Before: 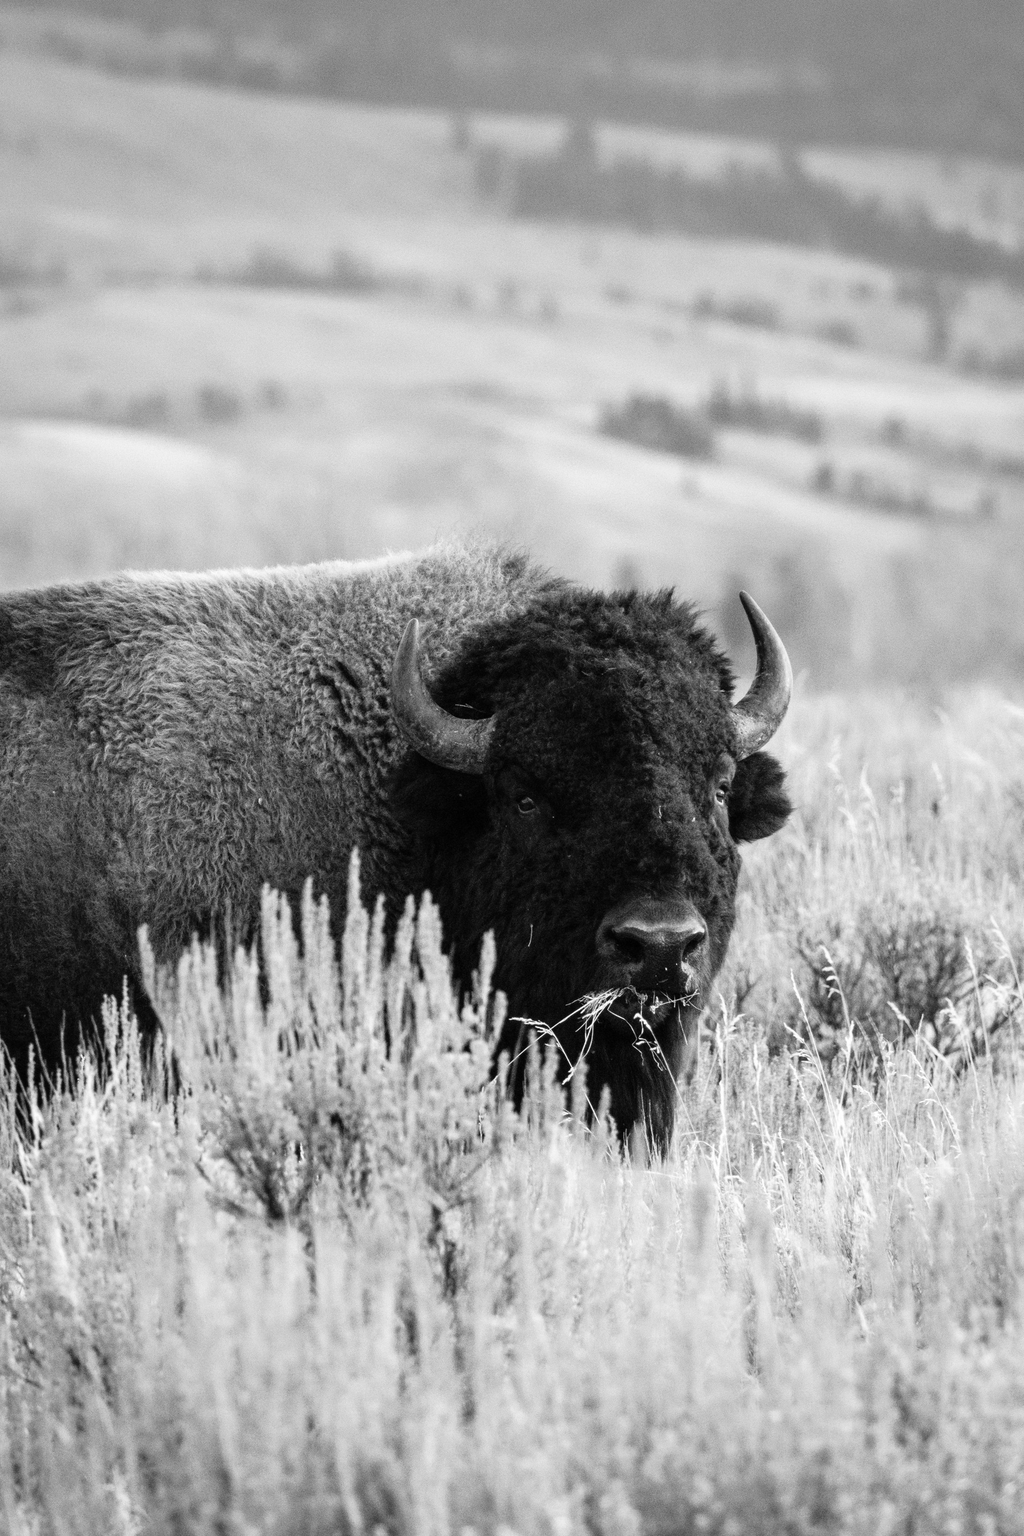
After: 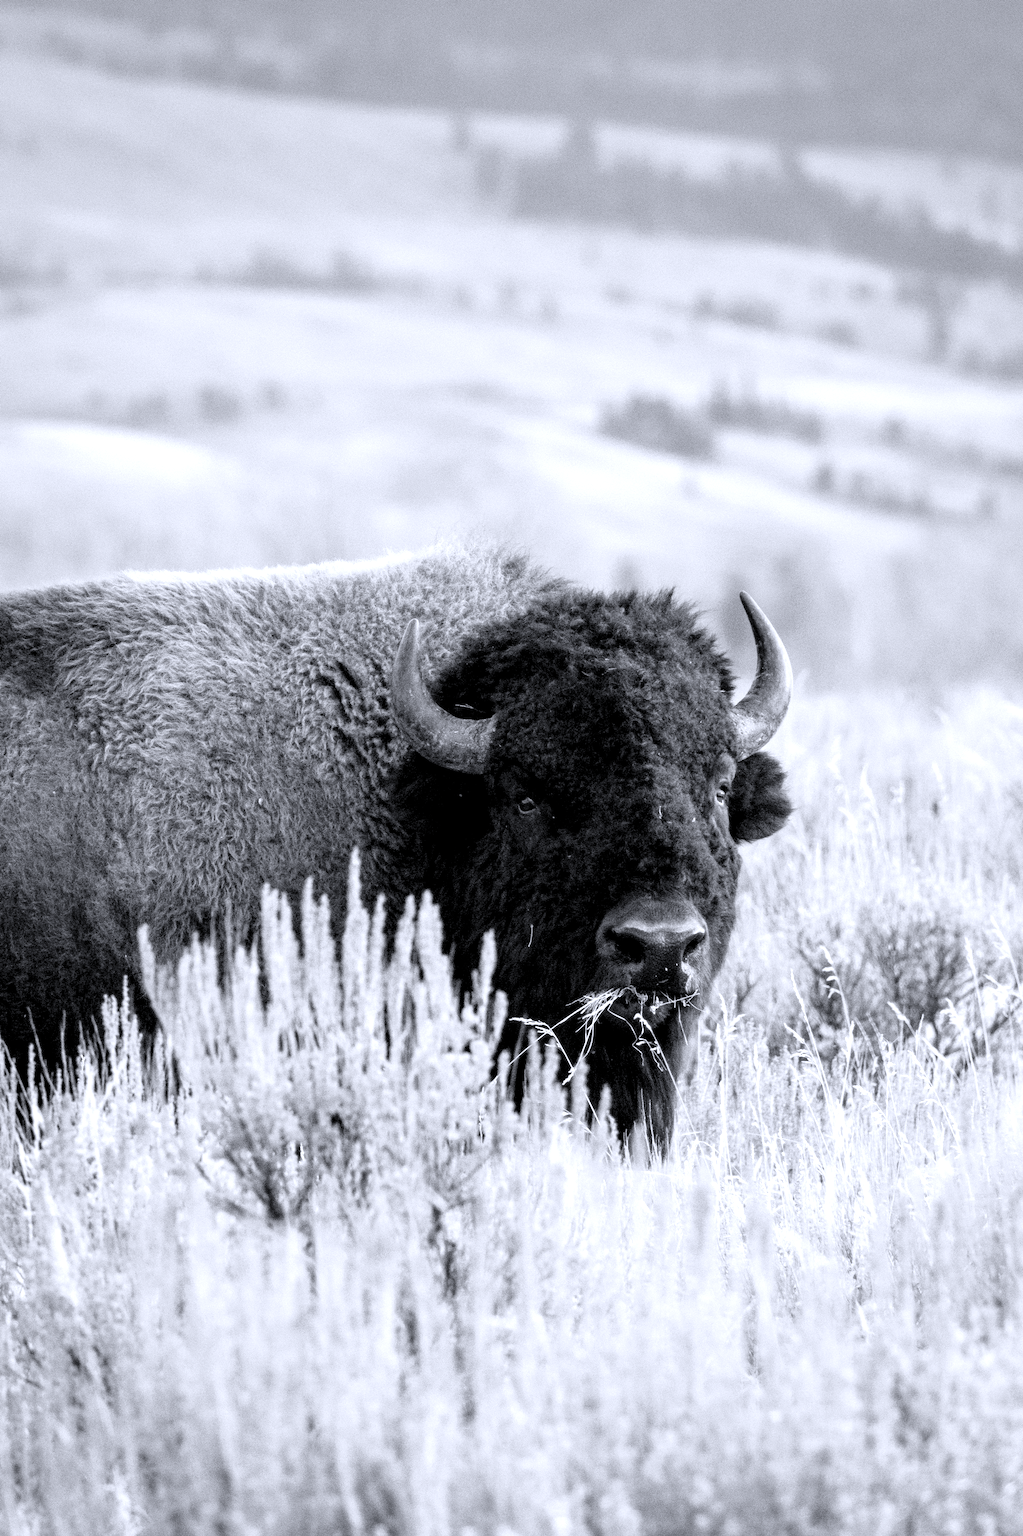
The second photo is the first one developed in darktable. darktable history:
color calibration: illuminant as shot in camera, x 0.358, y 0.373, temperature 4628.91 K
levels: black 3.83%, white 90.64%, levels [0.044, 0.416, 0.908]
